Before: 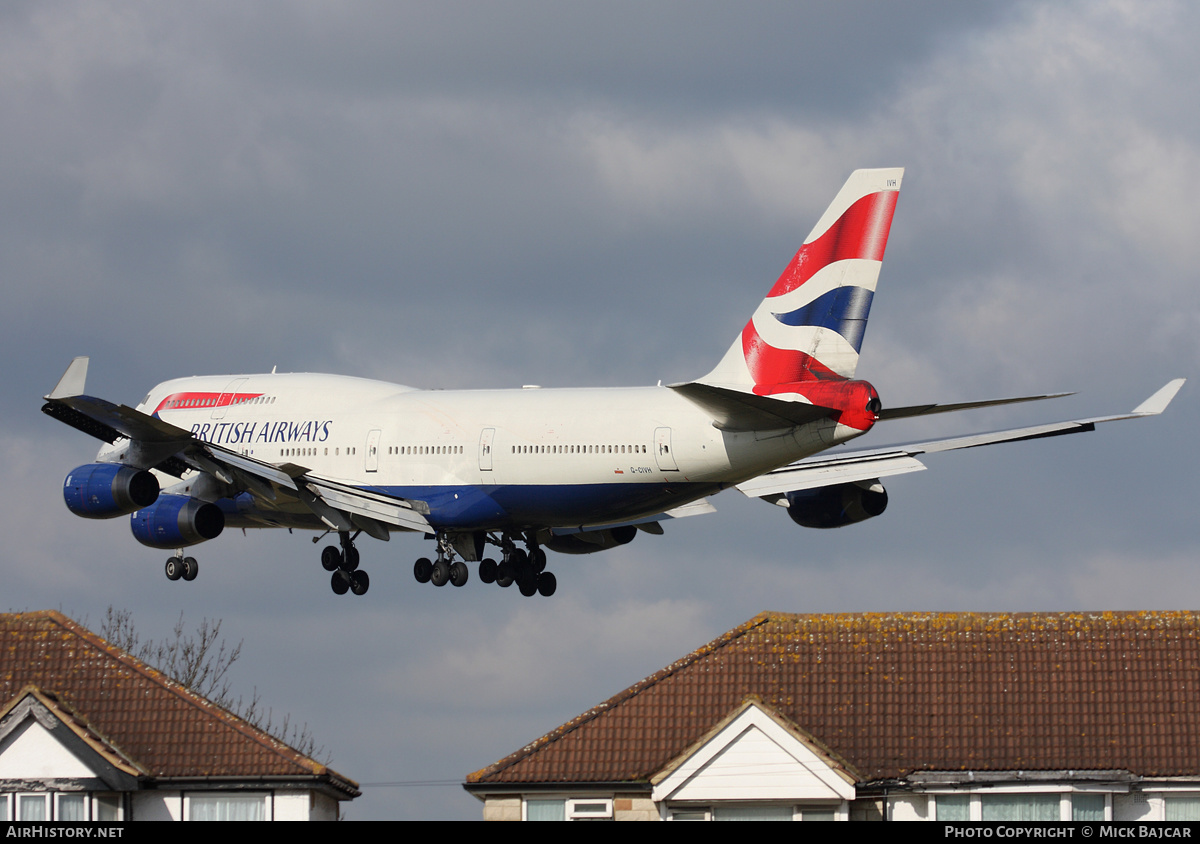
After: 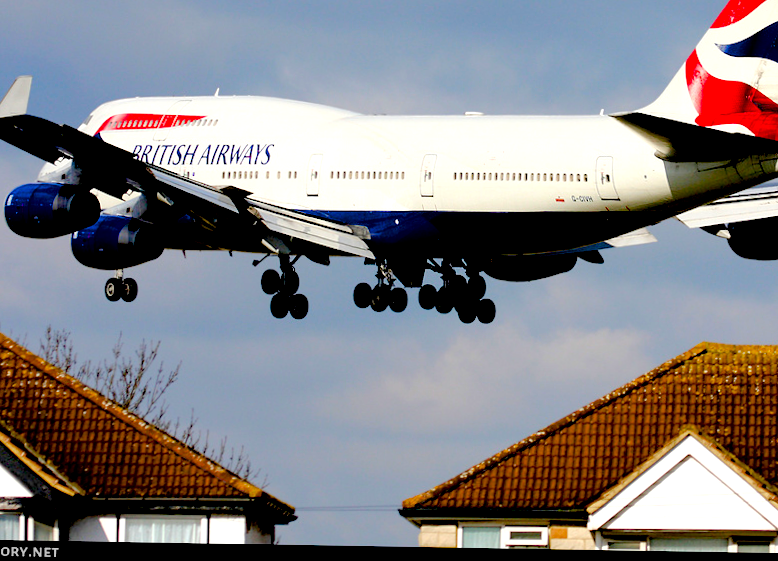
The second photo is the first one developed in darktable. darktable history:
exposure: black level correction 0.04, exposure 0.5 EV, compensate highlight preservation false
color balance rgb: perceptual saturation grading › global saturation 55.331%, perceptual saturation grading › highlights -50.014%, perceptual saturation grading › mid-tones 39.924%, perceptual saturation grading › shadows 30.985%, perceptual brilliance grading › mid-tones 9.226%, perceptual brilliance grading › shadows 15.631%, global vibrance 20%
crop and rotate: angle -0.962°, left 3.844%, top 31.864%, right 29.714%
